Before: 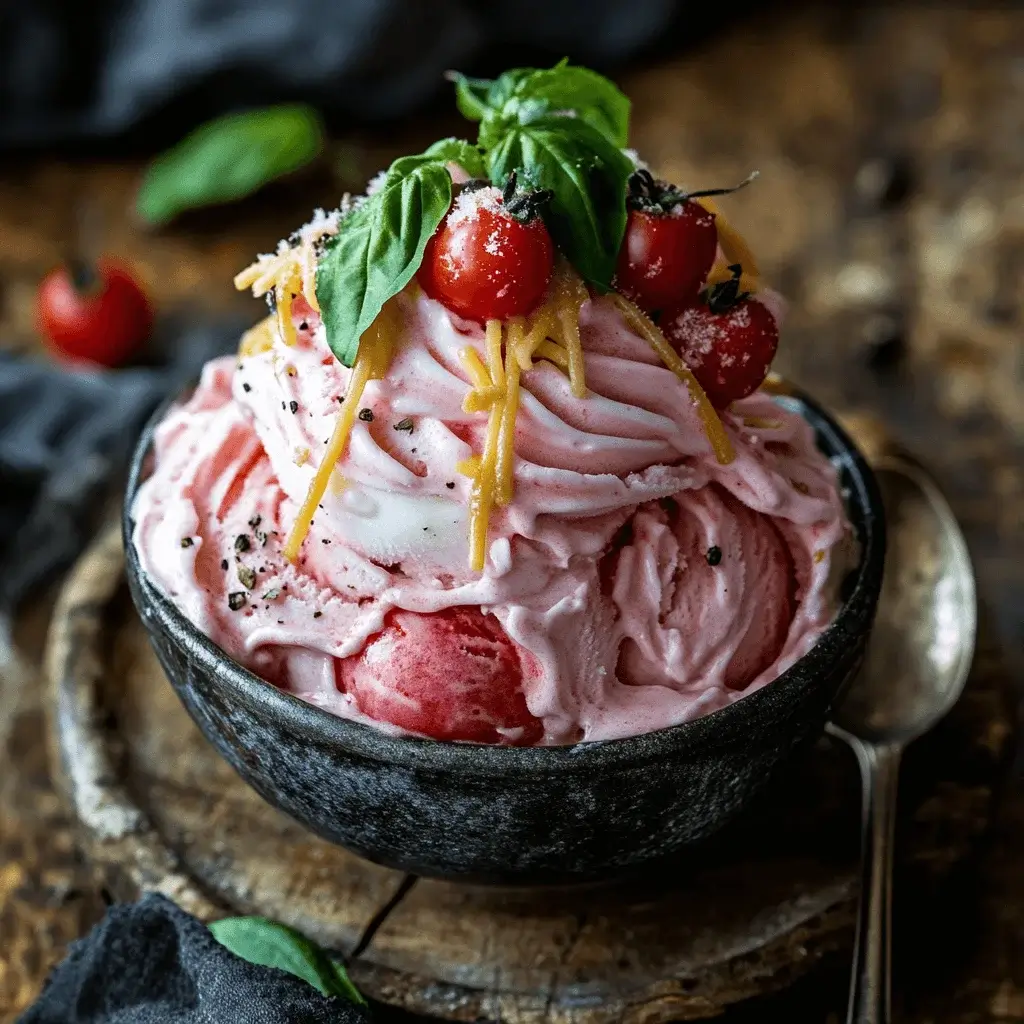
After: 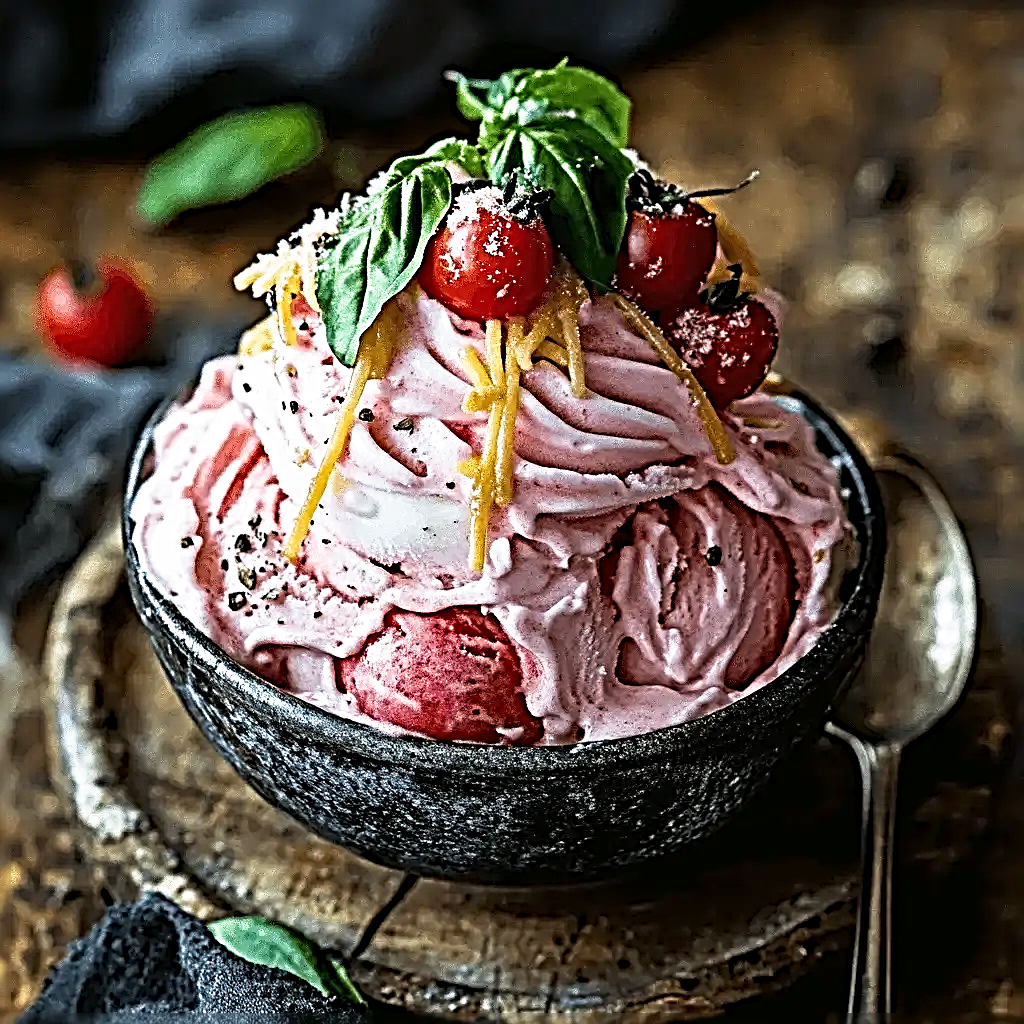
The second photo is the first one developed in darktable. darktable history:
base curve: curves: ch0 [(0, 0) (0.688, 0.865) (1, 1)], preserve colors none
sharpen: radius 4.001, amount 2
